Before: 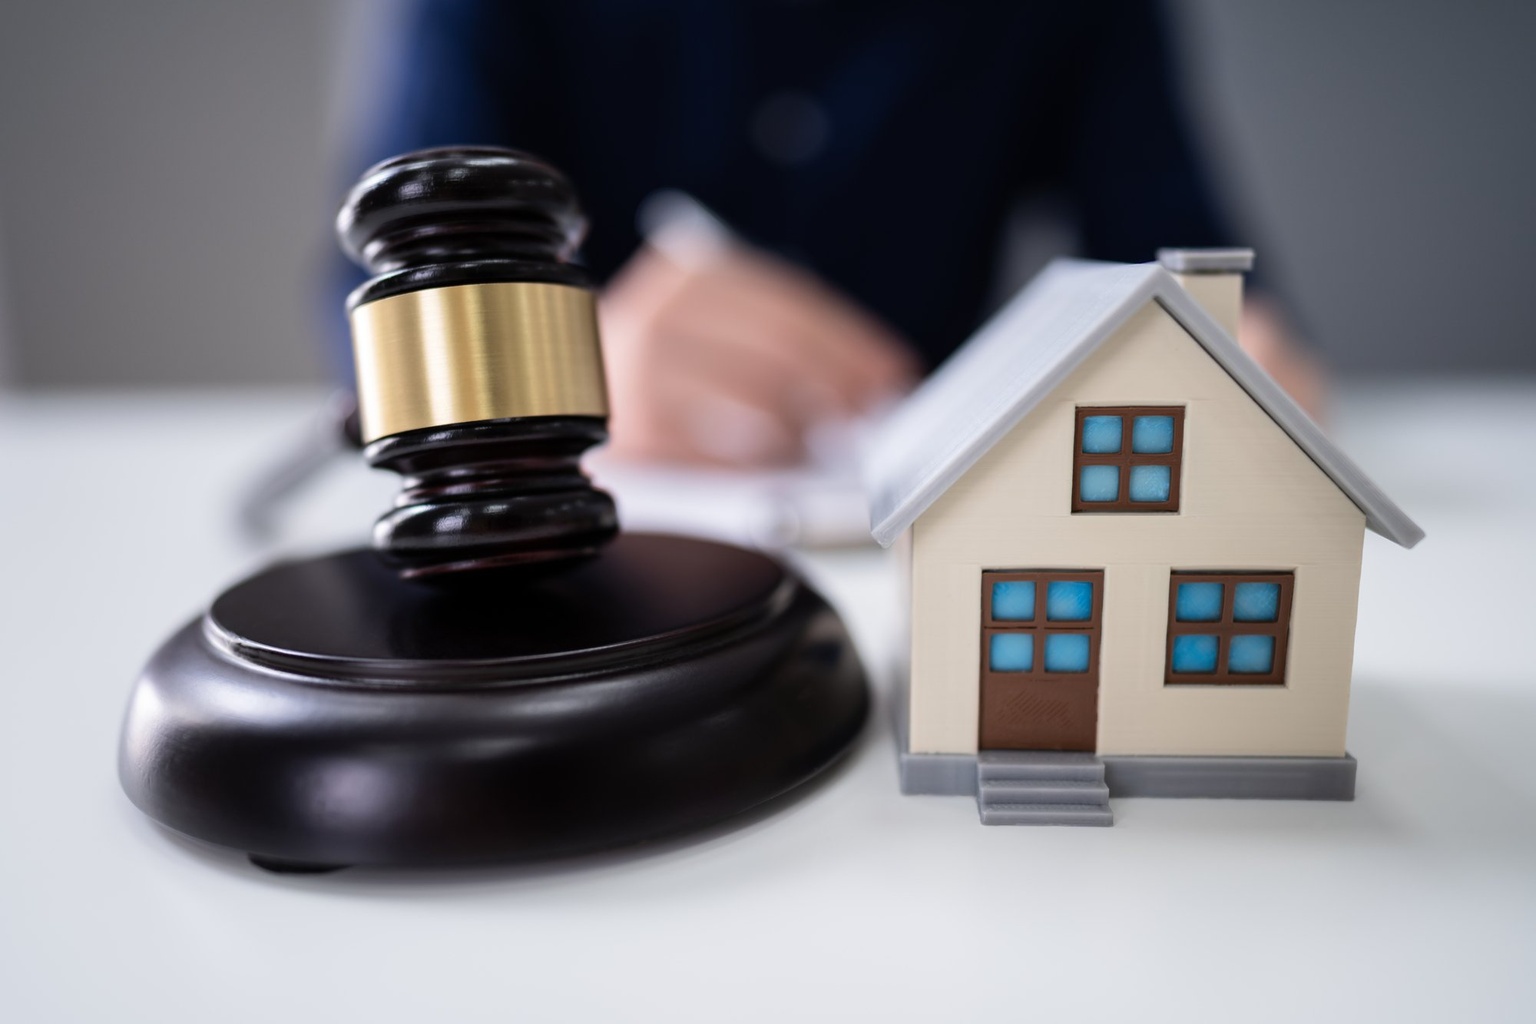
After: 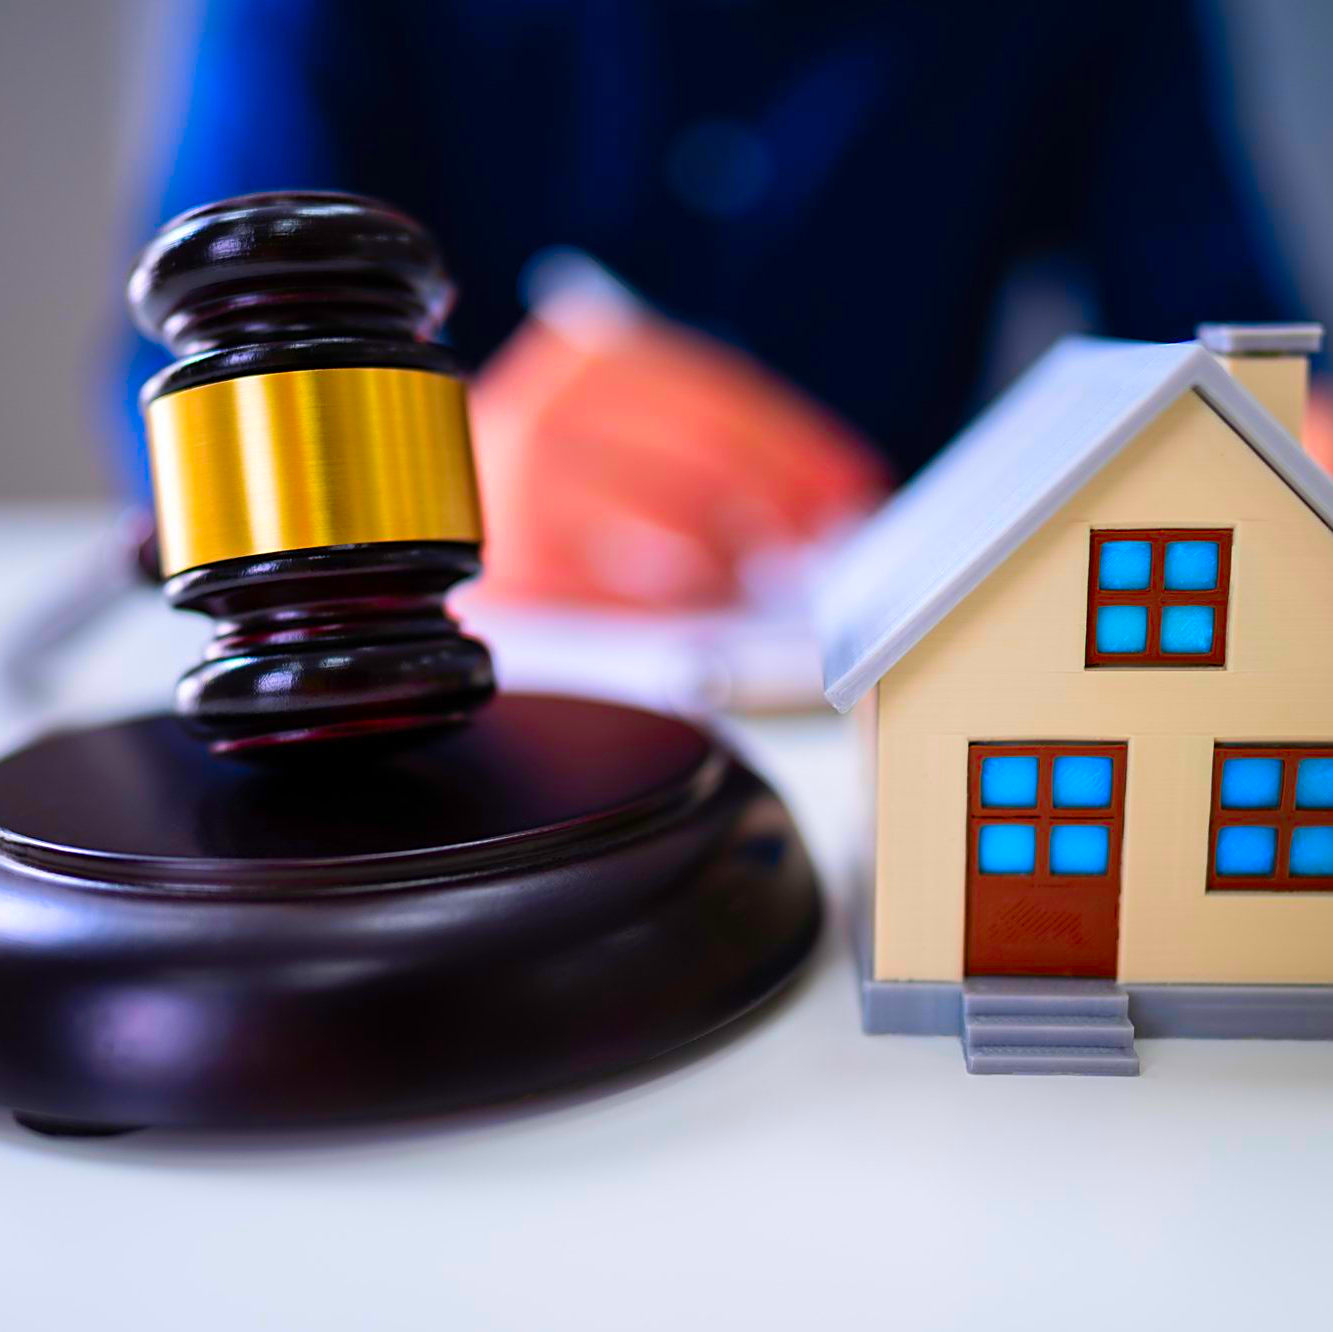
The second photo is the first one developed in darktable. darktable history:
sharpen: on, module defaults
color correction: saturation 3
crop and rotate: left 15.546%, right 17.787%
